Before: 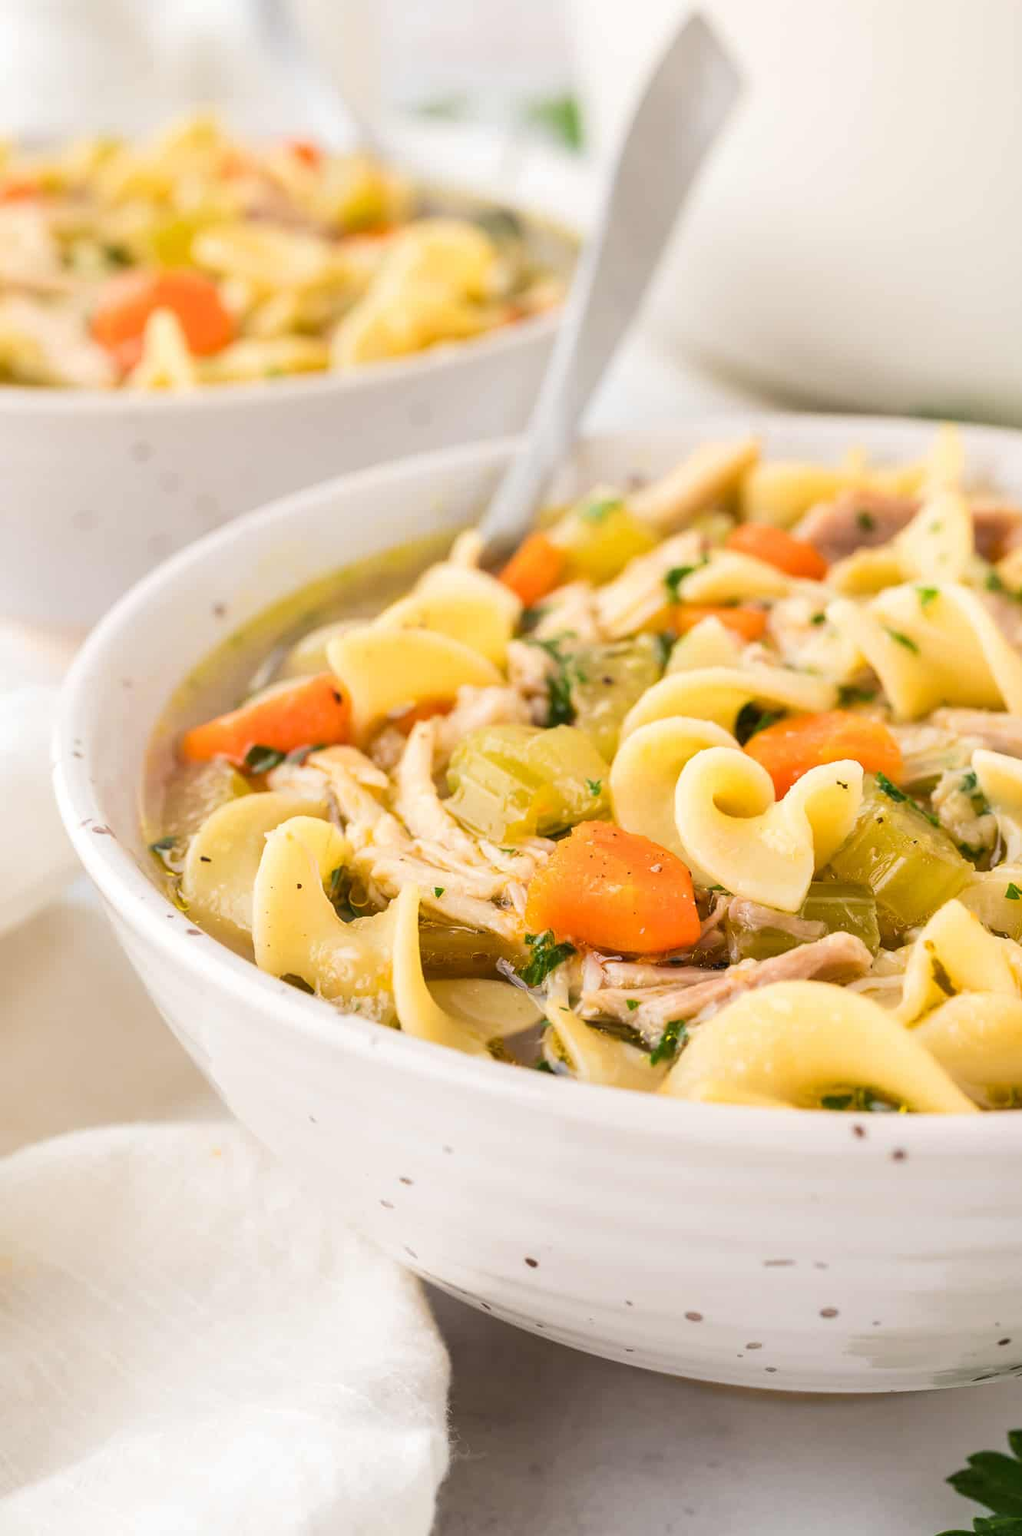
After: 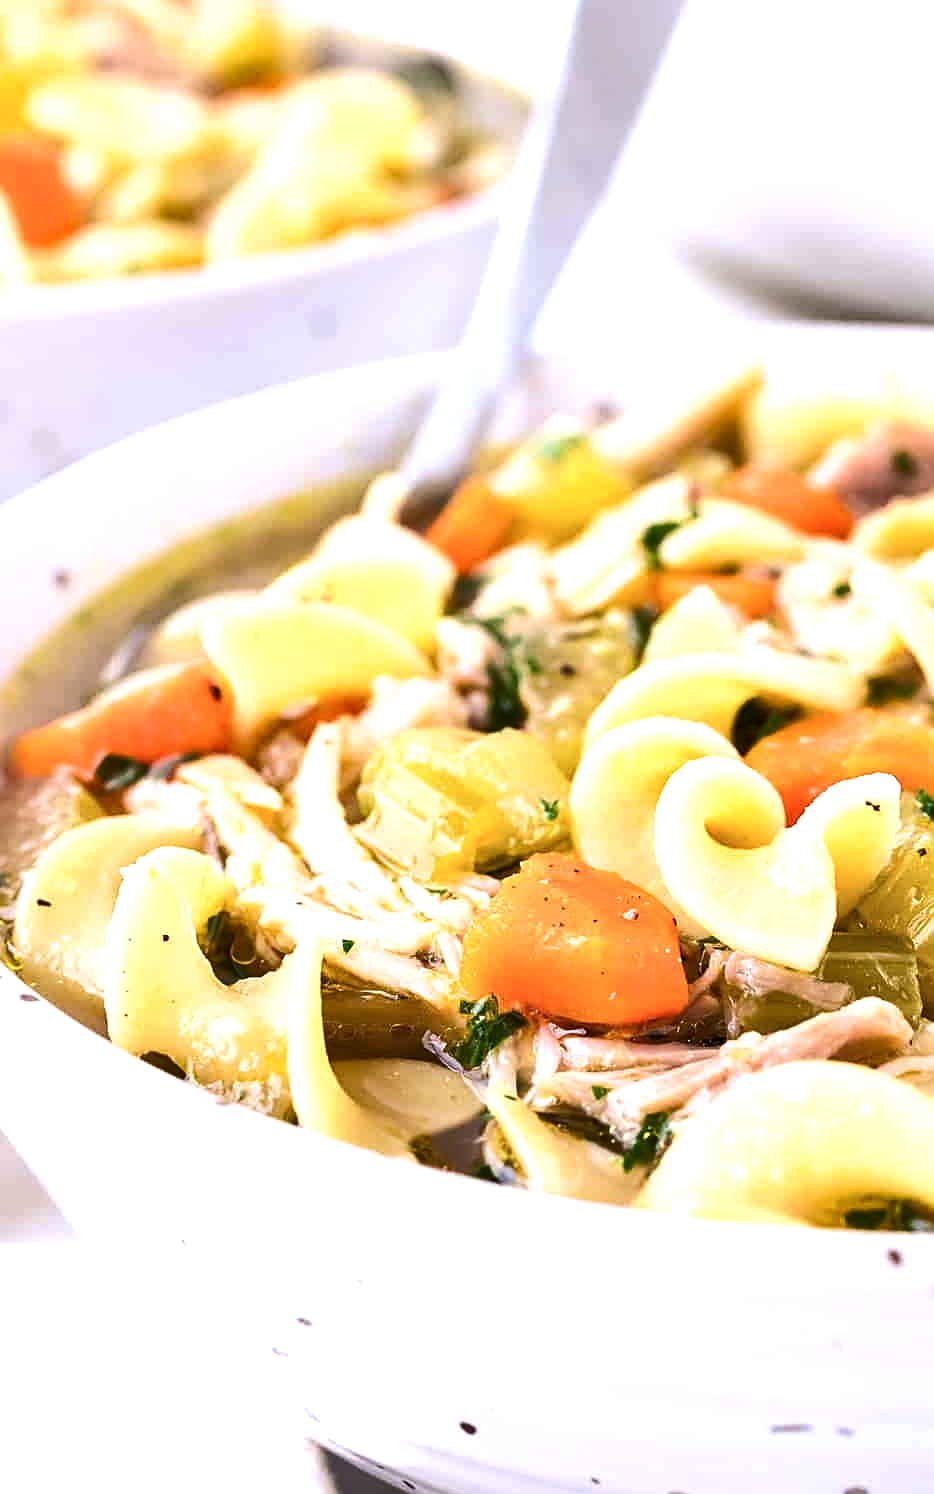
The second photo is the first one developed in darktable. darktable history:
shadows and highlights: shadows 31.87, highlights -32.26, soften with gaussian
sharpen: on, module defaults
crop and rotate: left 16.899%, top 10.834%, right 12.915%, bottom 14.432%
color calibration: illuminant custom, x 0.373, y 0.389, temperature 4268.52 K
tone equalizer: -8 EV -0.726 EV, -7 EV -0.684 EV, -6 EV -0.582 EV, -5 EV -0.406 EV, -3 EV 0.384 EV, -2 EV 0.6 EV, -1 EV 0.694 EV, +0 EV 0.78 EV, edges refinement/feathering 500, mask exposure compensation -1.57 EV, preserve details no
